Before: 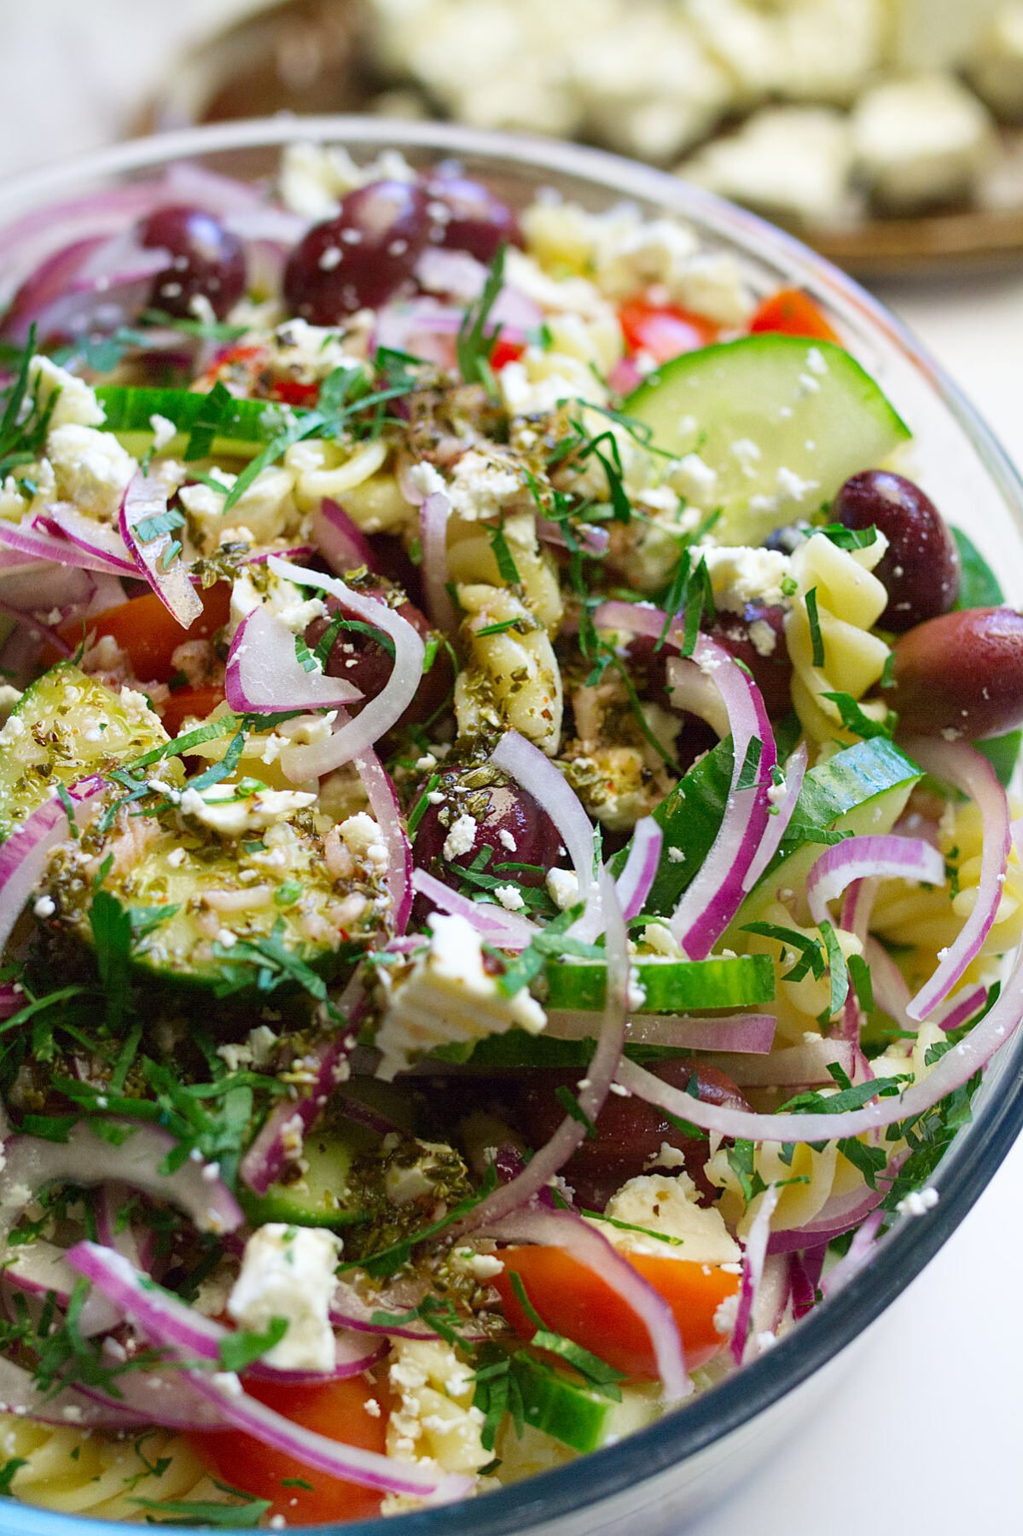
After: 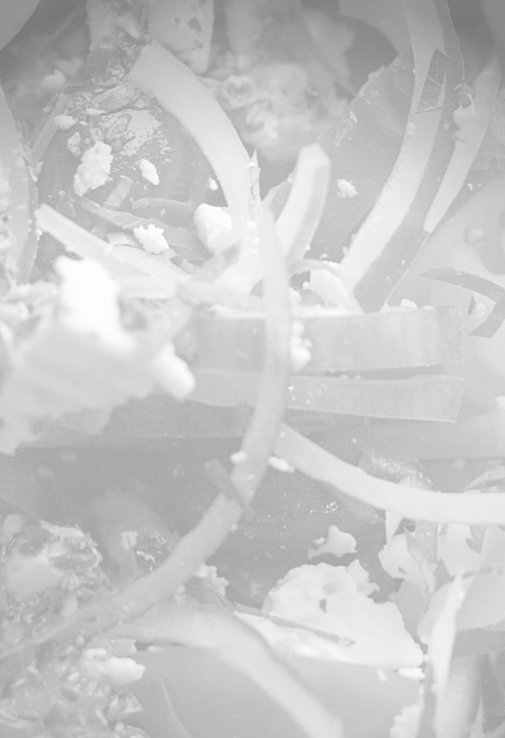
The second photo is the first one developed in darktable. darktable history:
vignetting: brightness -0.629, saturation -0.007, center (-0.028, 0.239)
shadows and highlights: on, module defaults
crop: left 37.221%, top 45.169%, right 20.63%, bottom 13.777%
contrast brightness saturation: saturation -1
color balance: on, module defaults
white balance: red 0.766, blue 1.537
base curve: curves: ch0 [(0, 0) (0.297, 0.298) (1, 1)], preserve colors none
bloom: size 70%, threshold 25%, strength 70%
